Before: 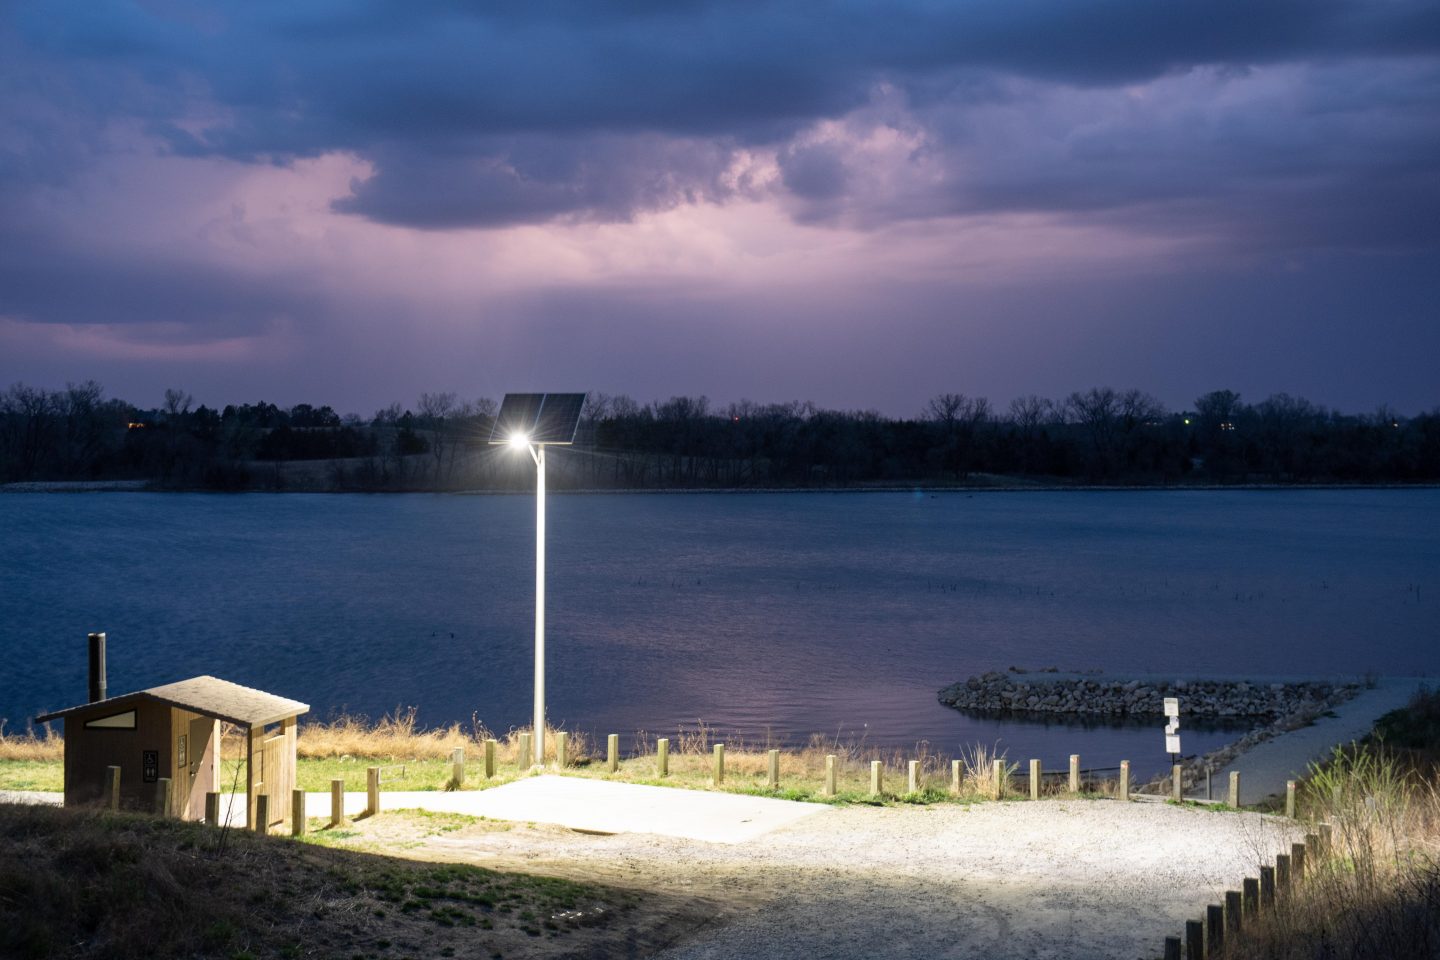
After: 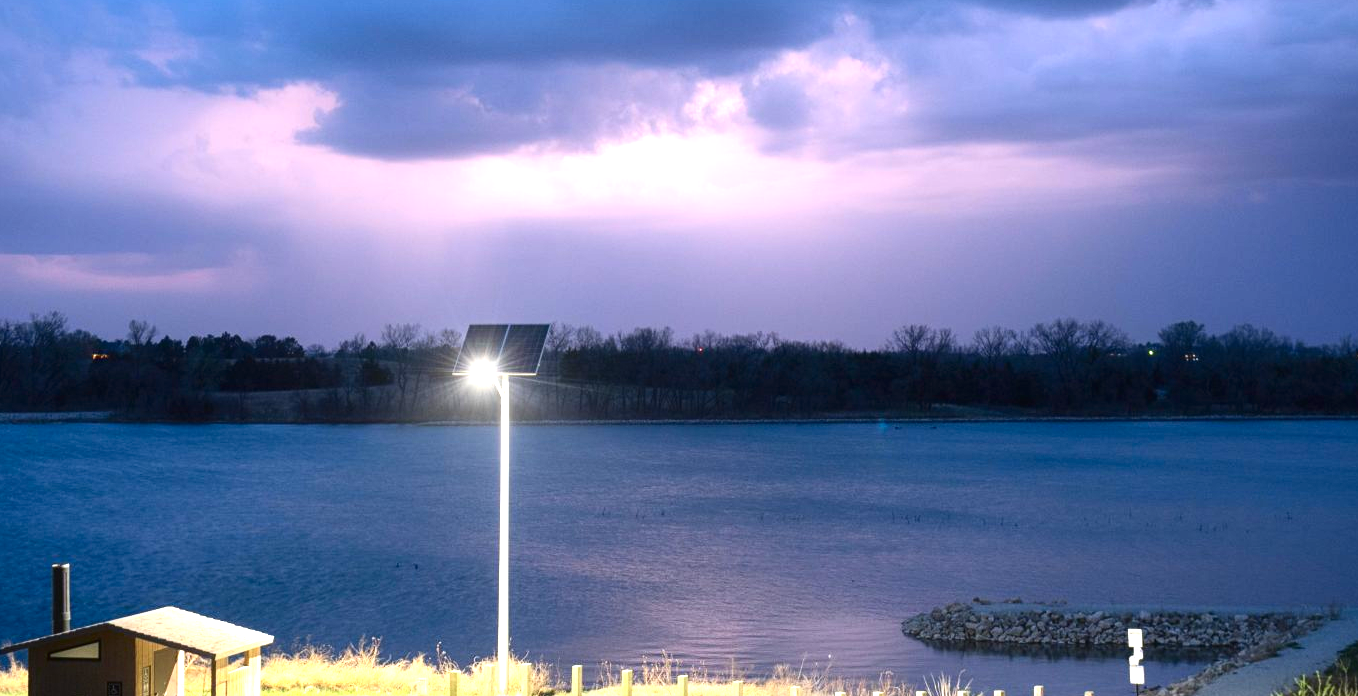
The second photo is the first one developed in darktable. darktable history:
crop: left 2.539%, top 7.192%, right 3.134%, bottom 20.306%
exposure: black level correction 0, exposure 1.2 EV, compensate exposure bias true, compensate highlight preservation false
contrast equalizer: y [[0.5, 0.486, 0.447, 0.446, 0.489, 0.5], [0.5 ×6], [0.5 ×6], [0 ×6], [0 ×6]]
contrast brightness saturation: contrast 0.154, brightness -0.015, saturation 0.1
